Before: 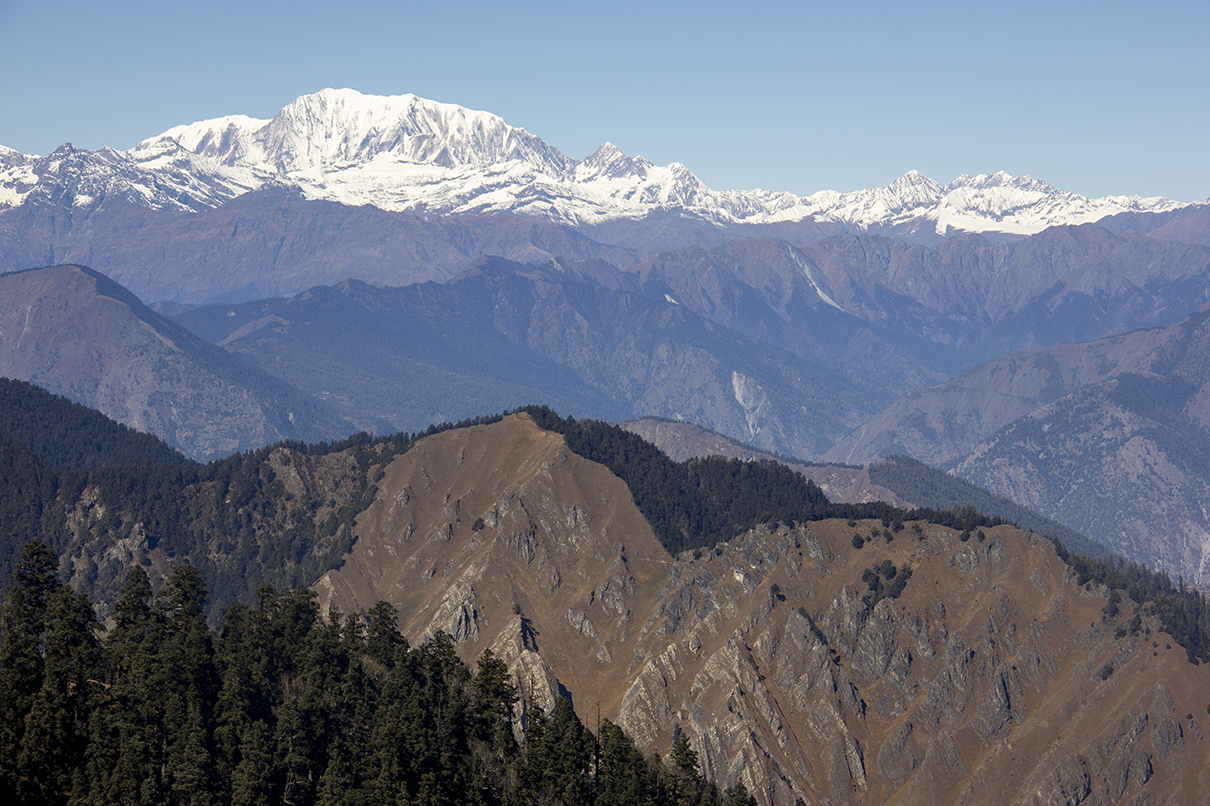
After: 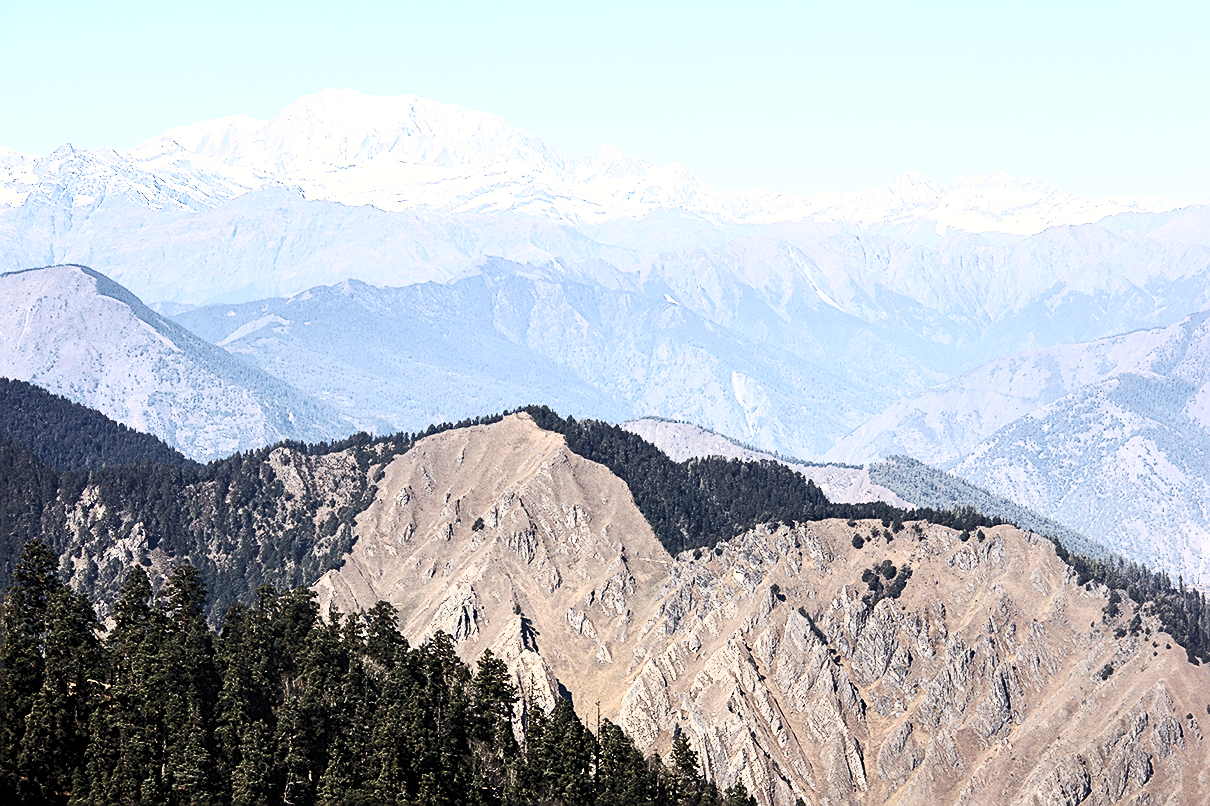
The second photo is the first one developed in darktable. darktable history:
base curve: curves: ch0 [(0, 0) (0.028, 0.03) (0.121, 0.232) (0.46, 0.748) (0.859, 0.968) (1, 1)], preserve colors none
sharpen: on, module defaults
contrast brightness saturation: contrast 0.57, brightness 0.57, saturation -0.34
tone equalizer: on, module defaults
